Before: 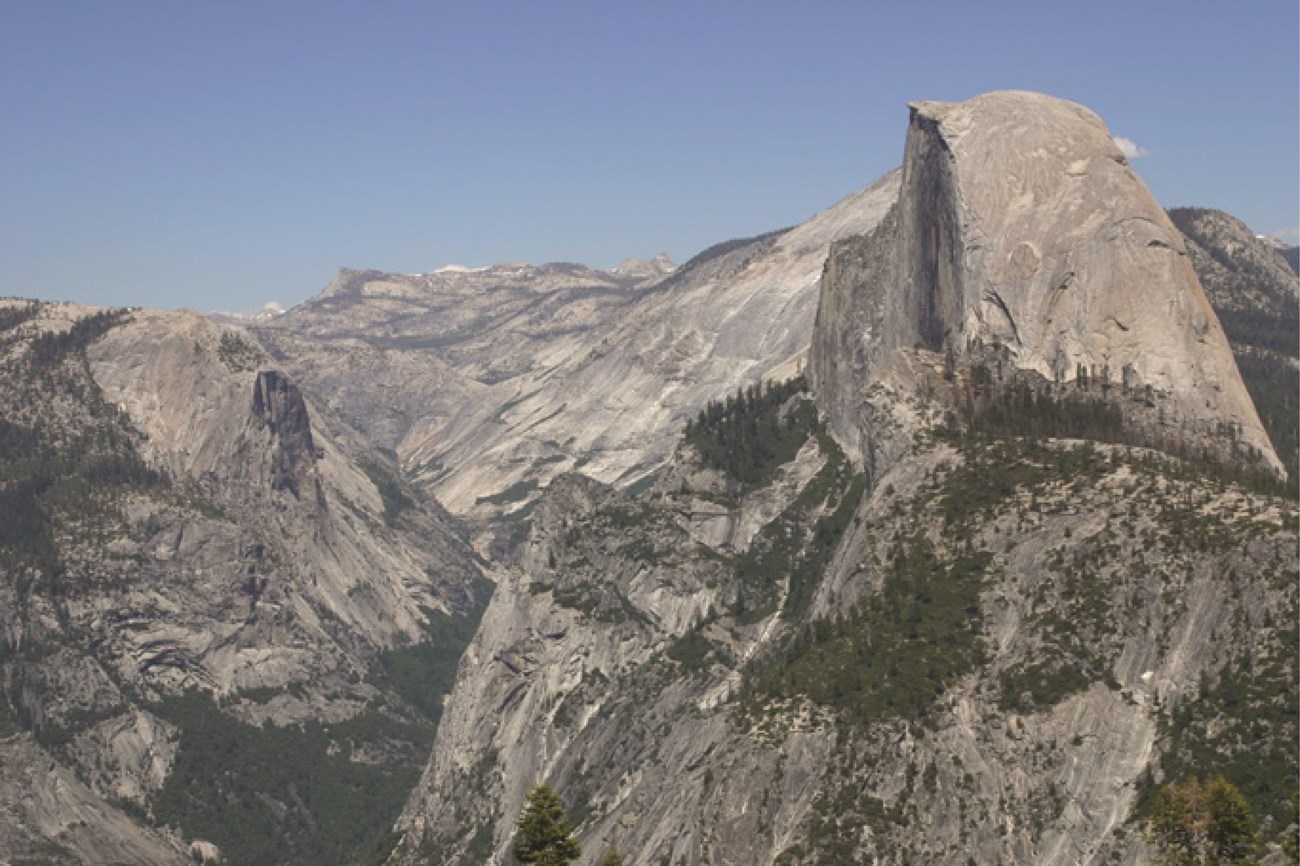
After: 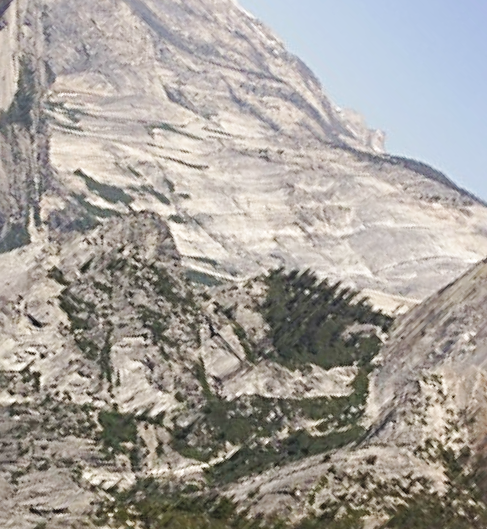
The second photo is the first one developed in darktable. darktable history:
sharpen: radius 3.98
exposure: black level correction 0.007, exposure 0.155 EV, compensate highlight preservation false
crop and rotate: angle -45.98°, top 16.485%, right 0.817%, bottom 11.728%
base curve: curves: ch0 [(0, 0) (0.032, 0.025) (0.121, 0.166) (0.206, 0.329) (0.605, 0.79) (1, 1)], preserve colors none
